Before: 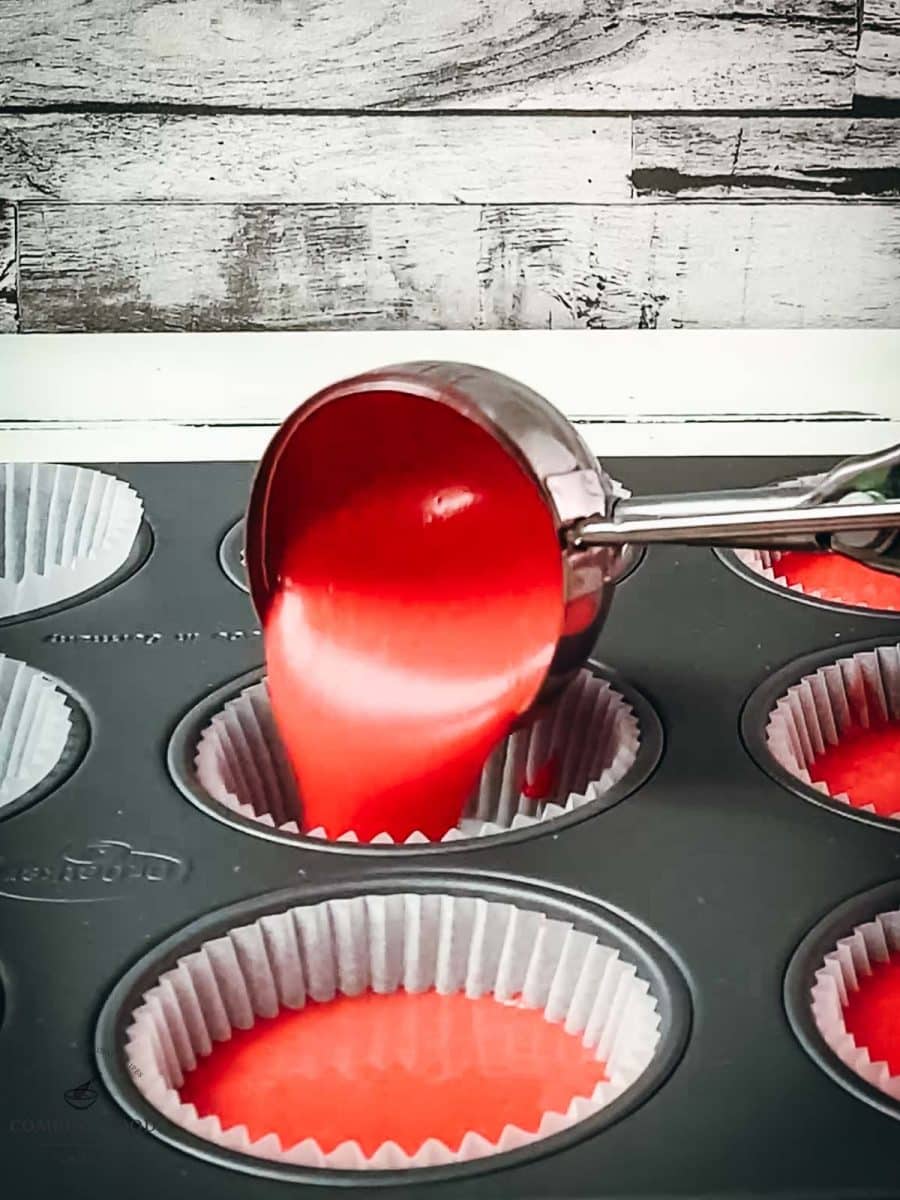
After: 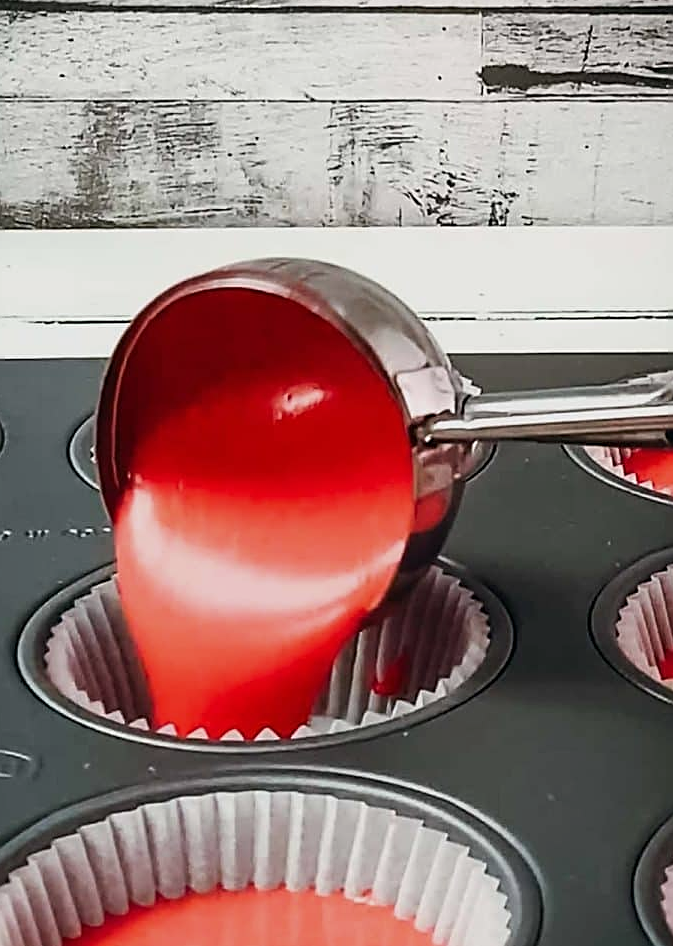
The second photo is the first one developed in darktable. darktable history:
crop: left 16.768%, top 8.653%, right 8.362%, bottom 12.485%
exposure: exposure -0.293 EV, compensate highlight preservation false
sharpen: on, module defaults
